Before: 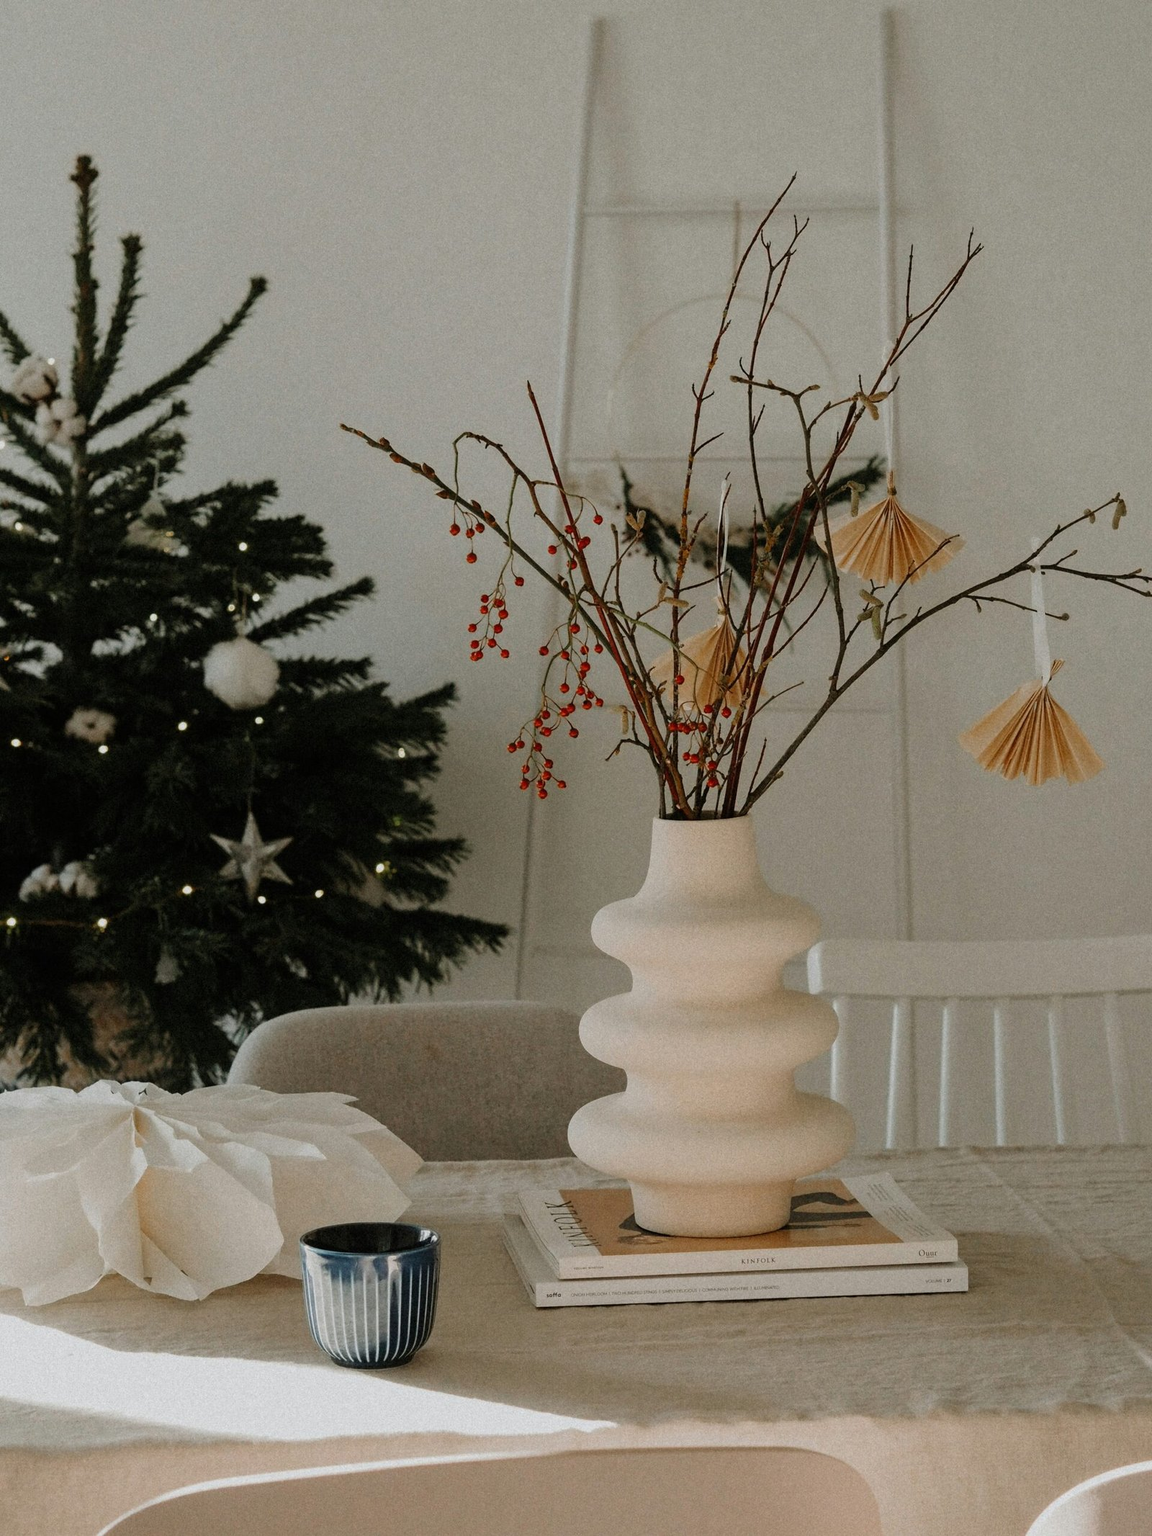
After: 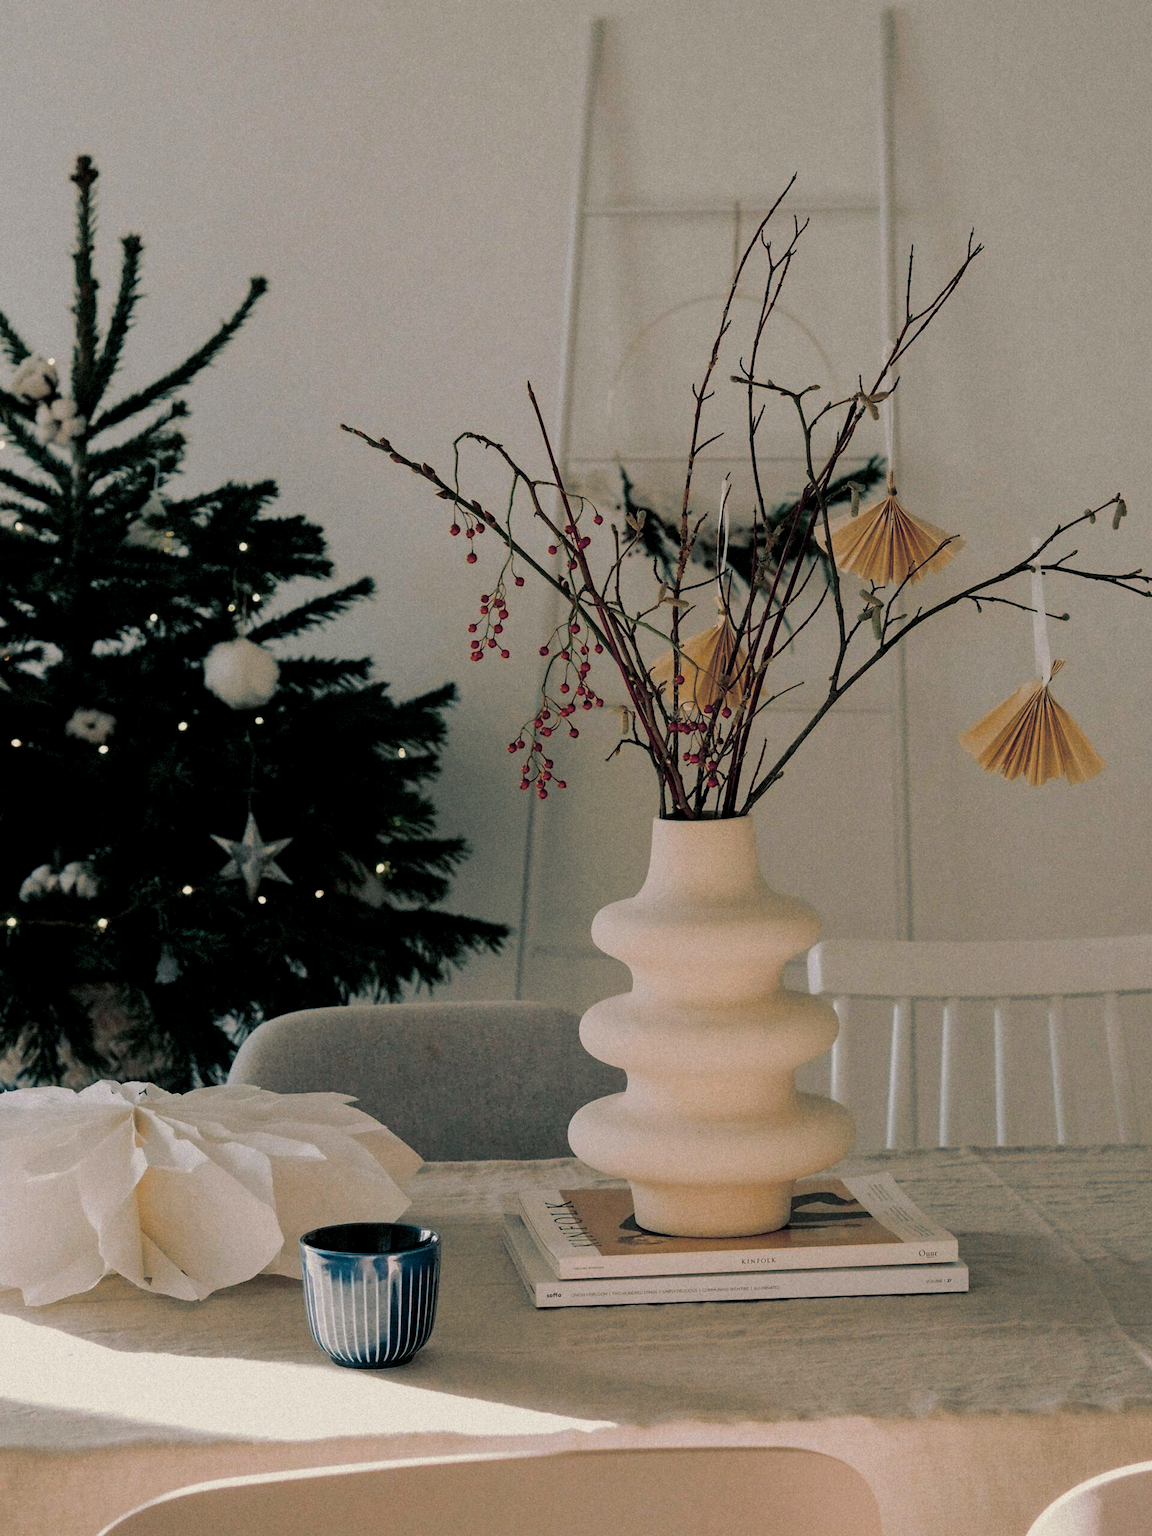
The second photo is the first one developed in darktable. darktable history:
split-toning: shadows › hue 216°, shadows › saturation 1, highlights › hue 57.6°, balance -33.4
color balance rgb: shadows lift › chroma 2%, shadows lift › hue 217.2°, power › chroma 0.25%, power › hue 60°, highlights gain › chroma 1.5%, highlights gain › hue 309.6°, global offset › luminance -0.5%, perceptual saturation grading › global saturation 15%, global vibrance 20%
